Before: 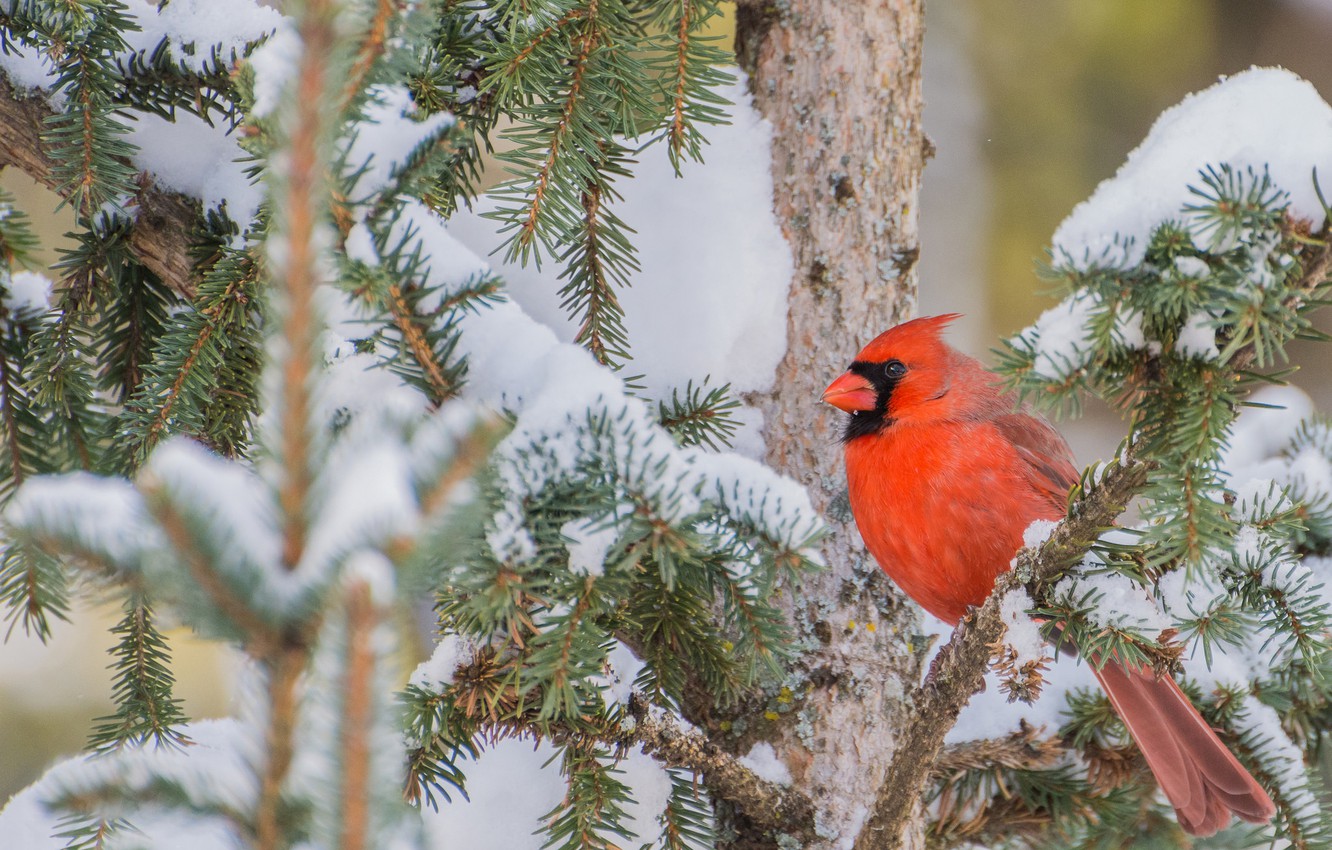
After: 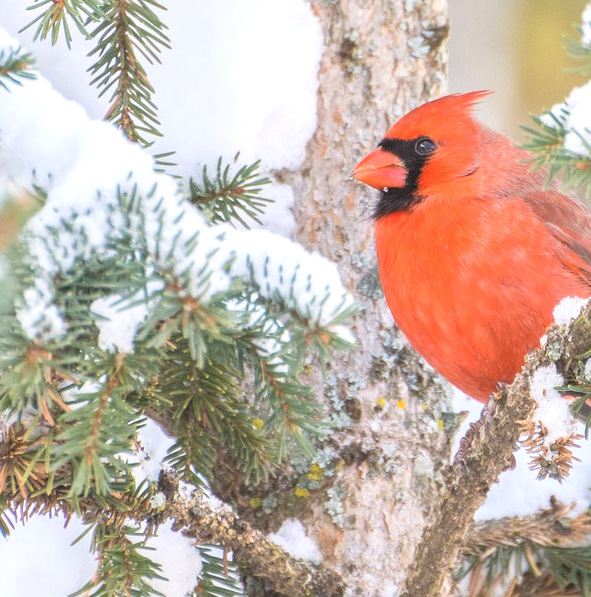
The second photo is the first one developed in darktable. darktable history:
color calibration: illuminant same as pipeline (D50), adaptation XYZ, x 0.346, y 0.357, temperature 5005.23 K
contrast brightness saturation: contrast -0.149, brightness 0.041, saturation -0.132
exposure: exposure 1.001 EV, compensate highlight preservation false
crop: left 35.349%, top 26.322%, right 20.219%, bottom 3.372%
tone equalizer: edges refinement/feathering 500, mask exposure compensation -1.57 EV, preserve details no
